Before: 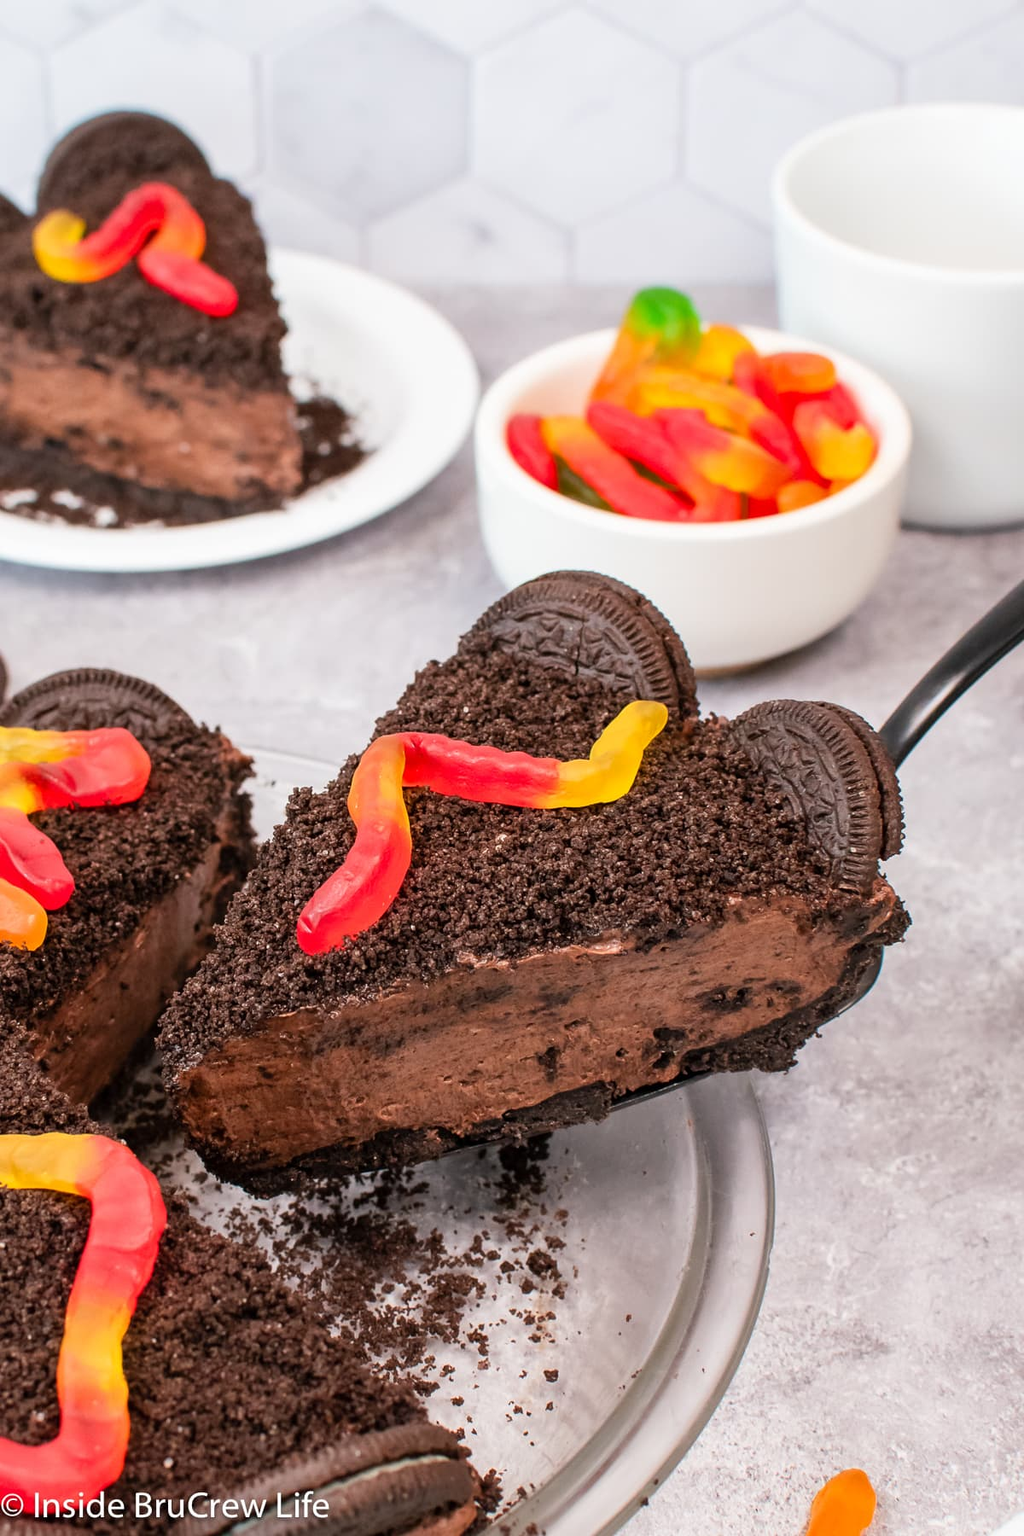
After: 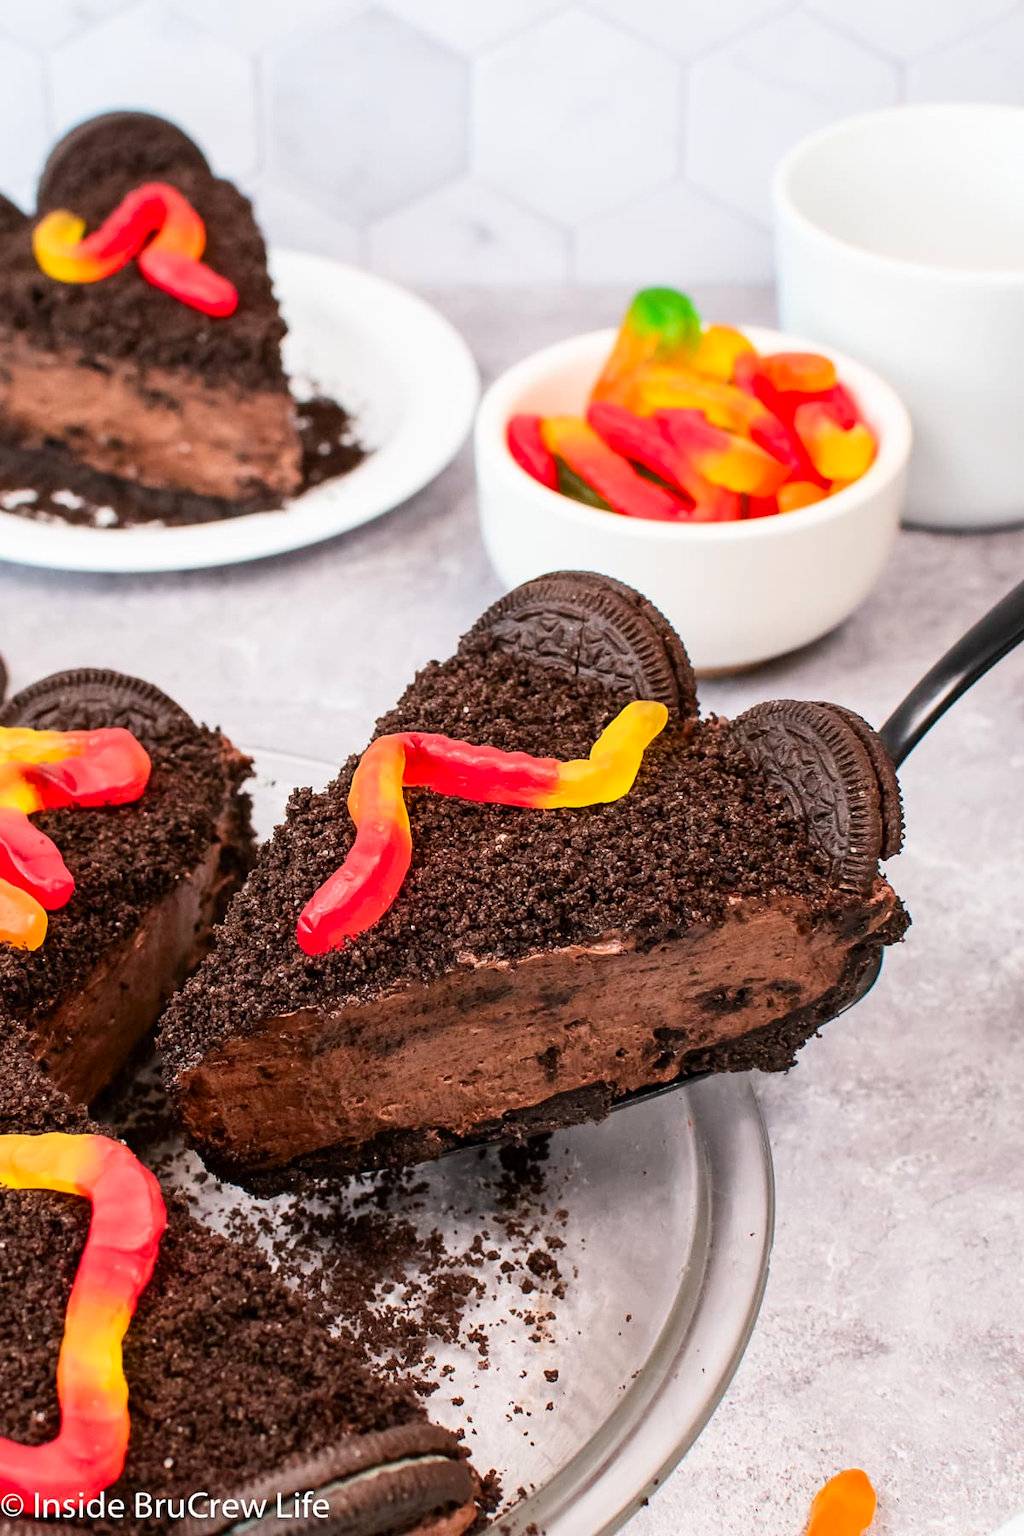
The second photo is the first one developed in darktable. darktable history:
contrast brightness saturation: contrast 0.154, brightness -0.009, saturation 0.095
